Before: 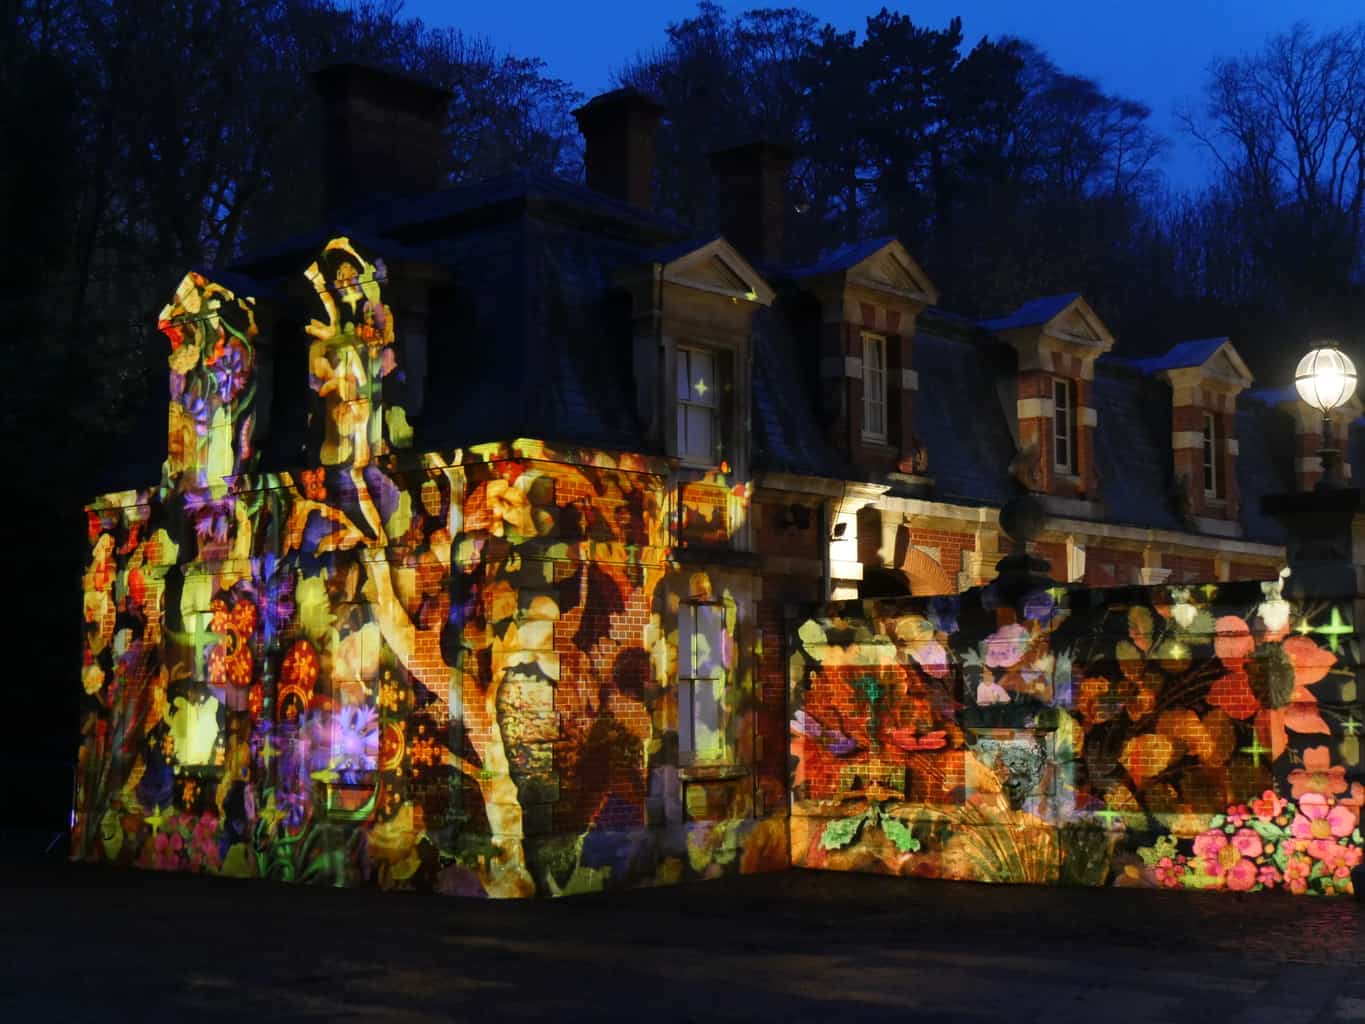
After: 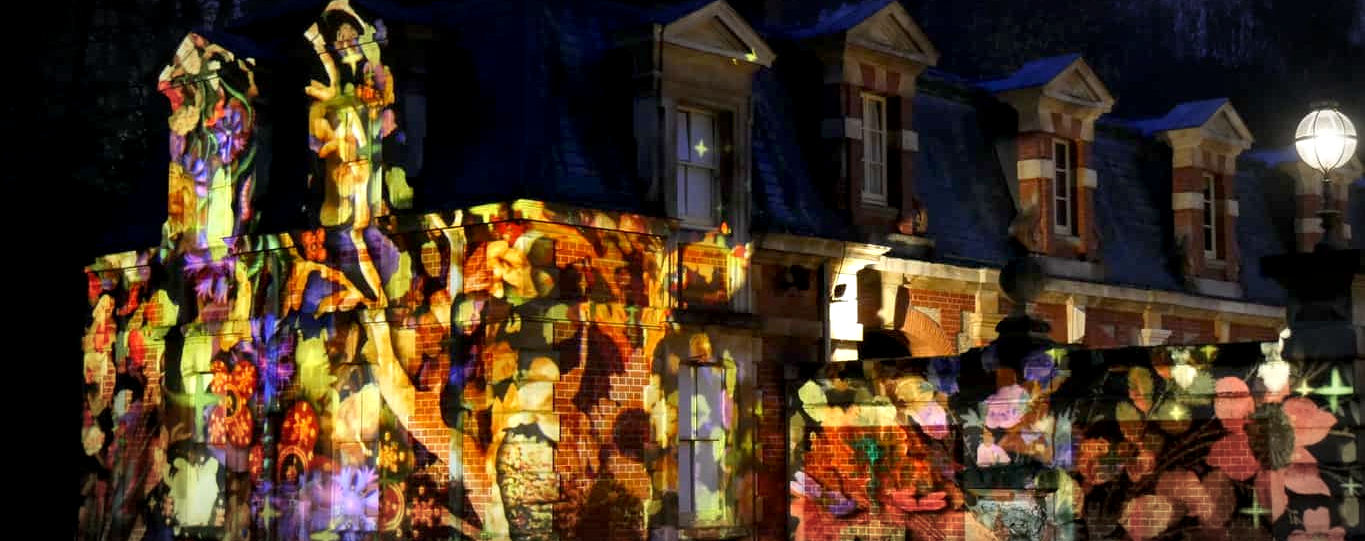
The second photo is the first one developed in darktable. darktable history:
exposure: black level correction 0.003, exposure 0.391 EV, compensate highlight preservation false
crop and rotate: top 23.396%, bottom 23.691%
vignetting: automatic ratio true
local contrast: highlights 102%, shadows 101%, detail 119%, midtone range 0.2
